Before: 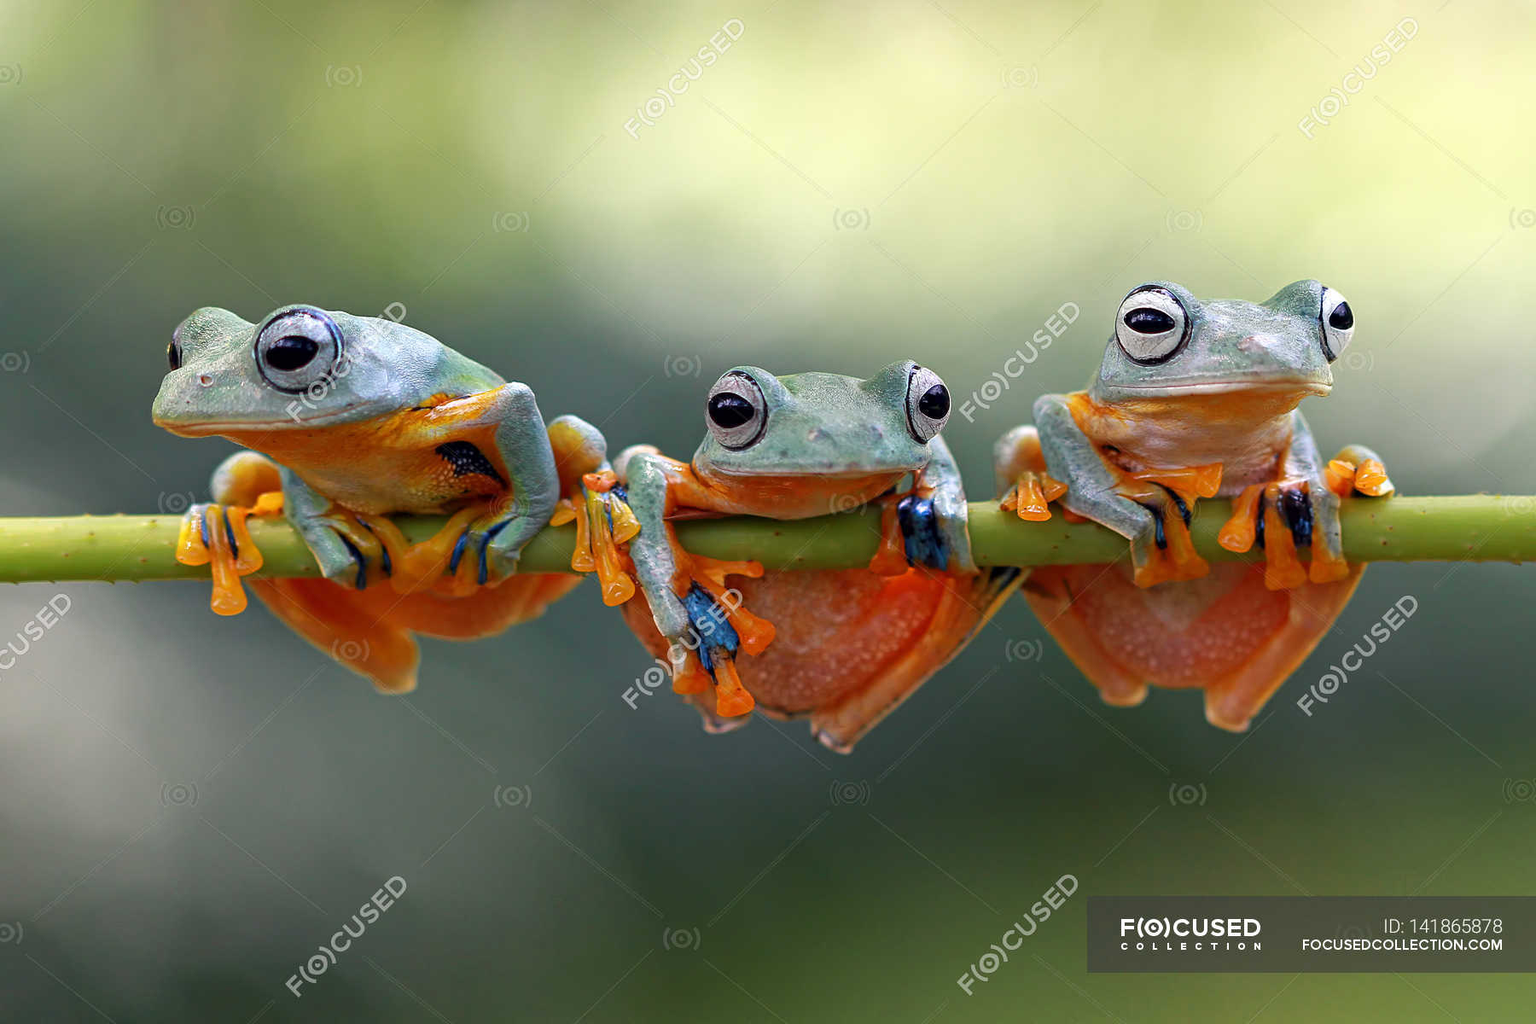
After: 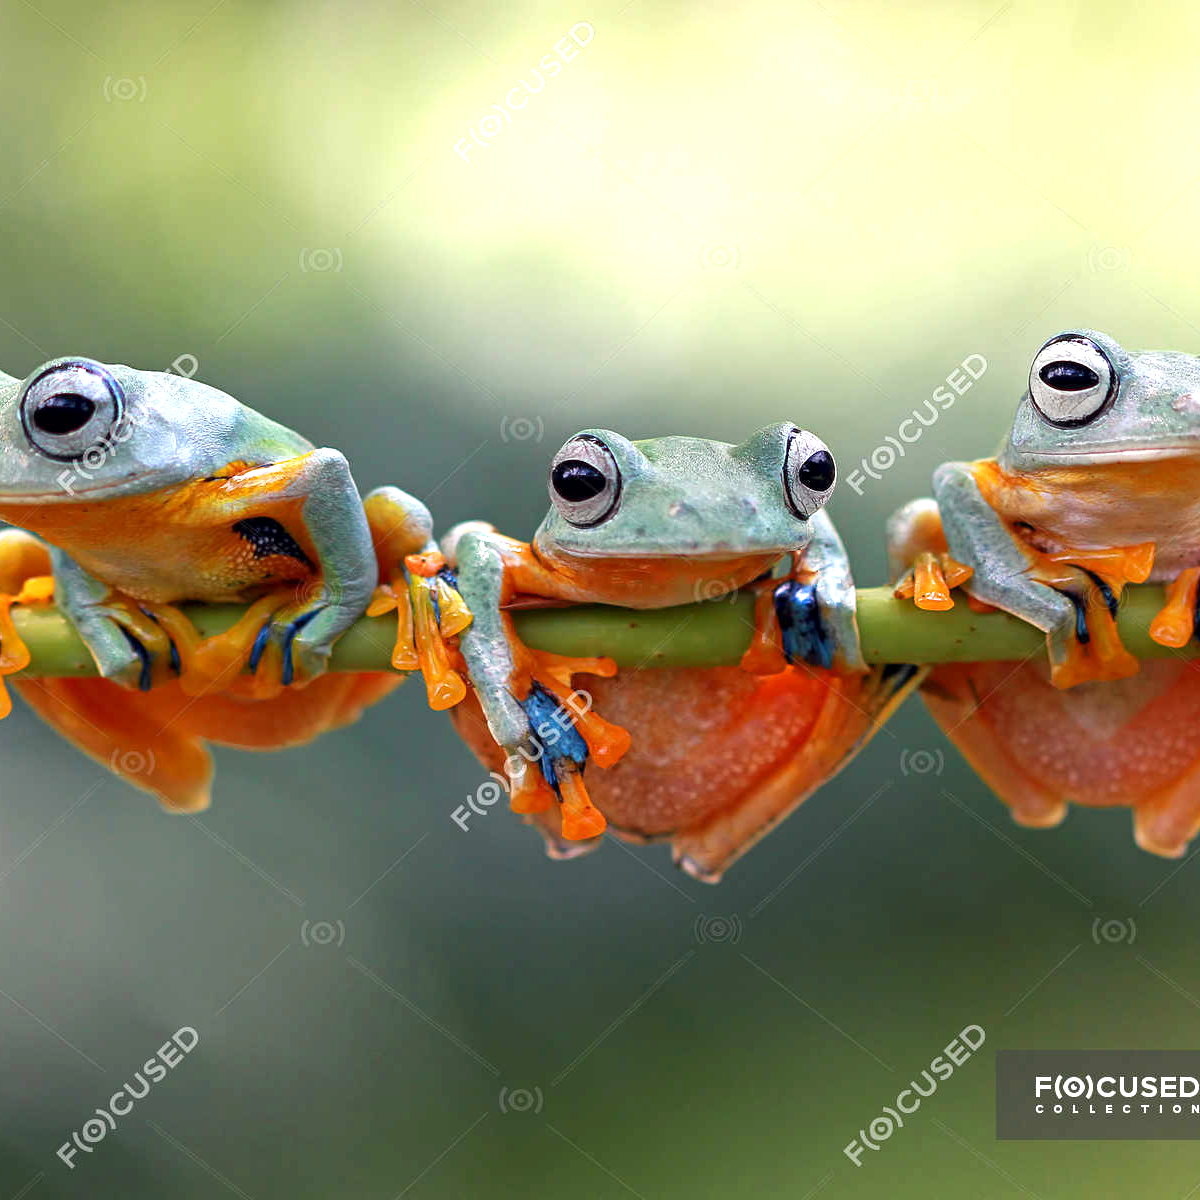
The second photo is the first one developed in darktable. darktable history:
exposure: black level correction 0.001, exposure 0.5 EV, compensate exposure bias true, compensate highlight preservation false
crop and rotate: left 15.446%, right 17.836%
